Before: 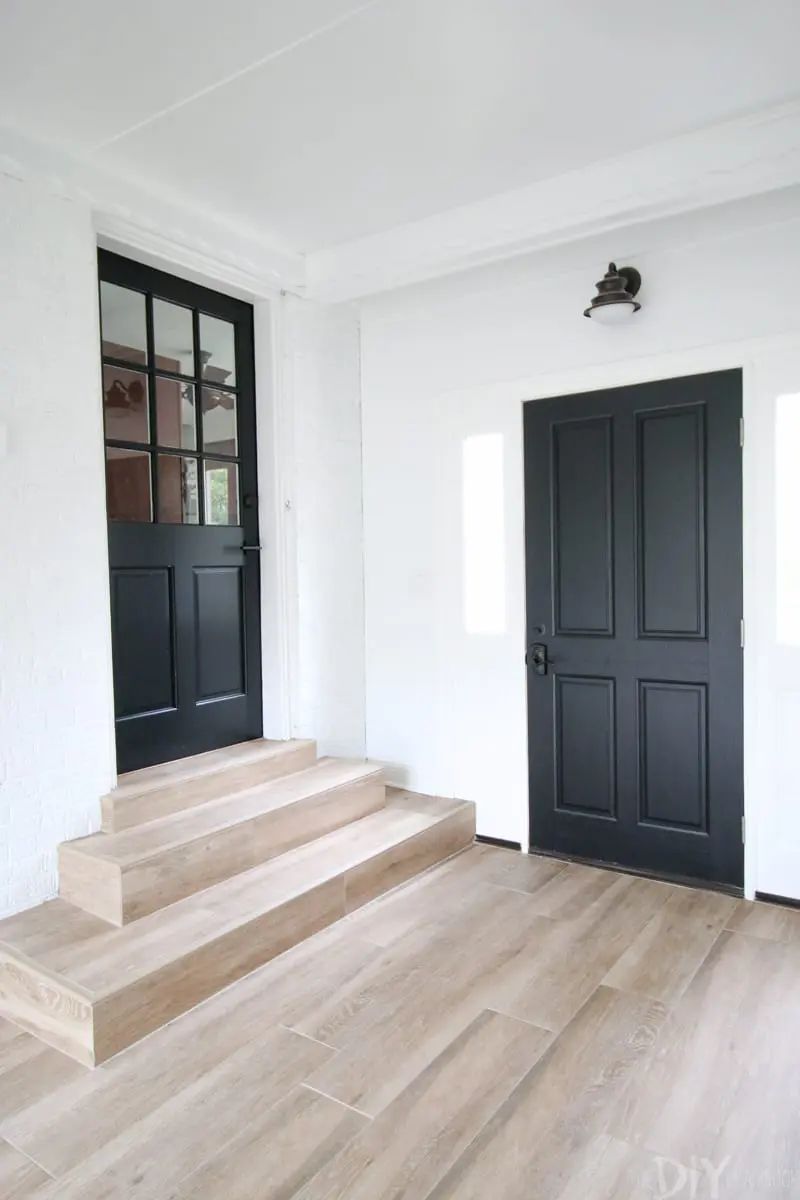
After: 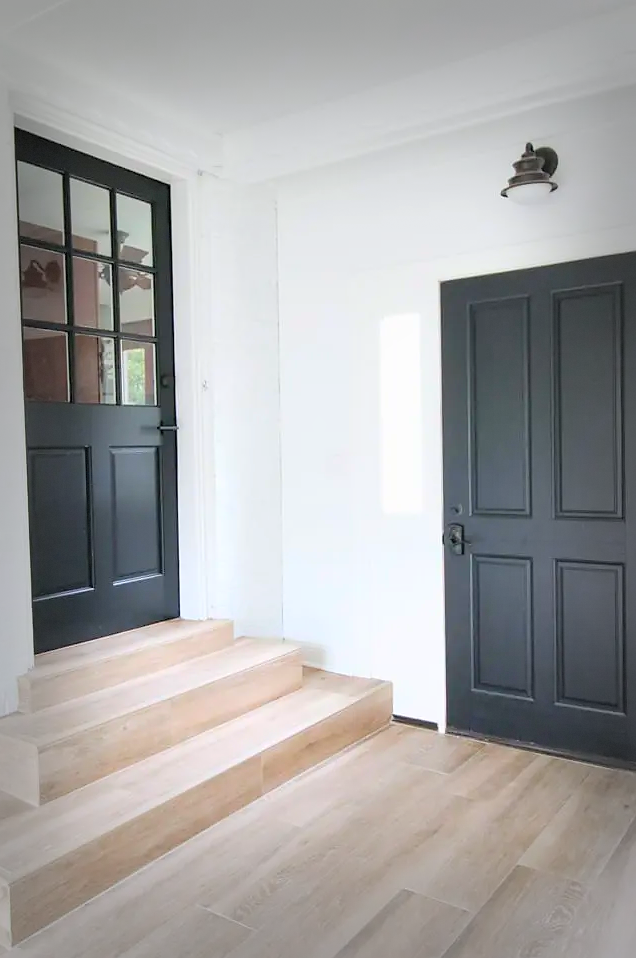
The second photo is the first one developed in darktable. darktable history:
contrast brightness saturation: contrast 0.068, brightness 0.177, saturation 0.416
vignetting: fall-off start 52.3%, automatic ratio true, width/height ratio 1.317, shape 0.209, dithering 8-bit output
crop and rotate: left 10.4%, top 10.013%, right 10.068%, bottom 10.102%
local contrast: mode bilateral grid, contrast 100, coarseness 100, detail 90%, midtone range 0.2
sharpen: radius 1.04
